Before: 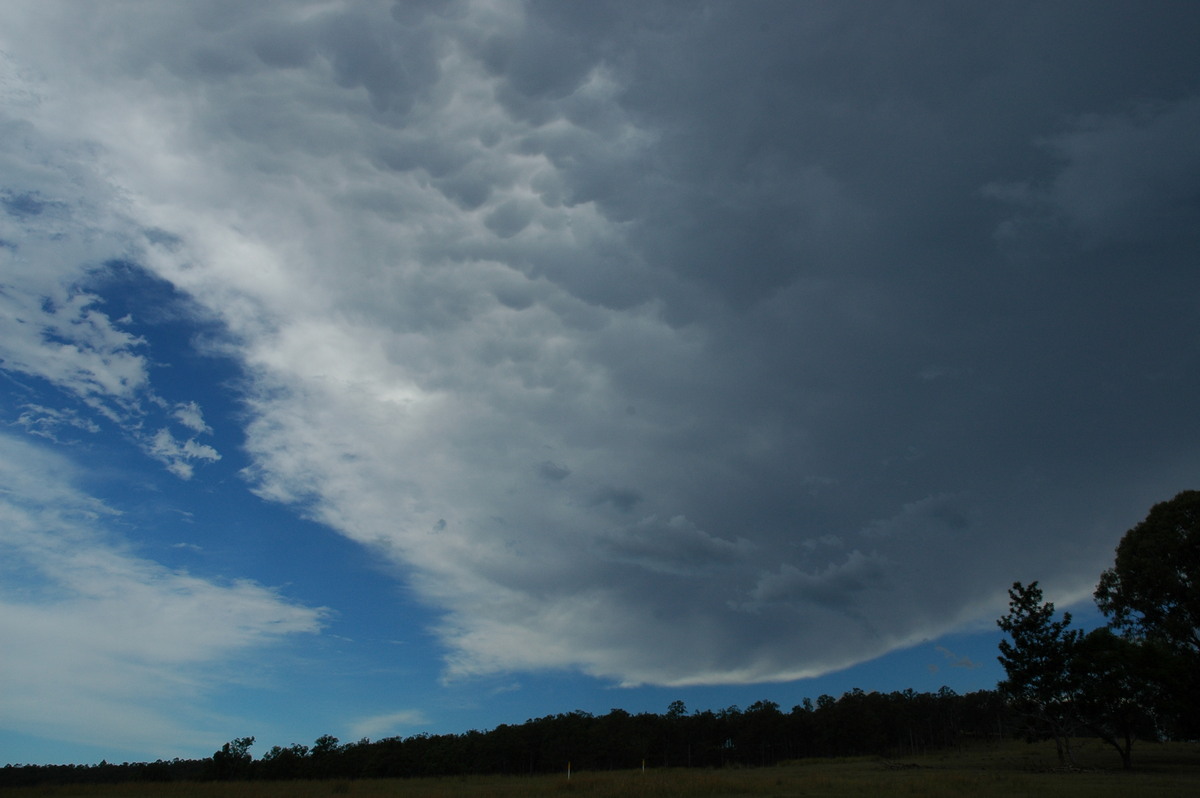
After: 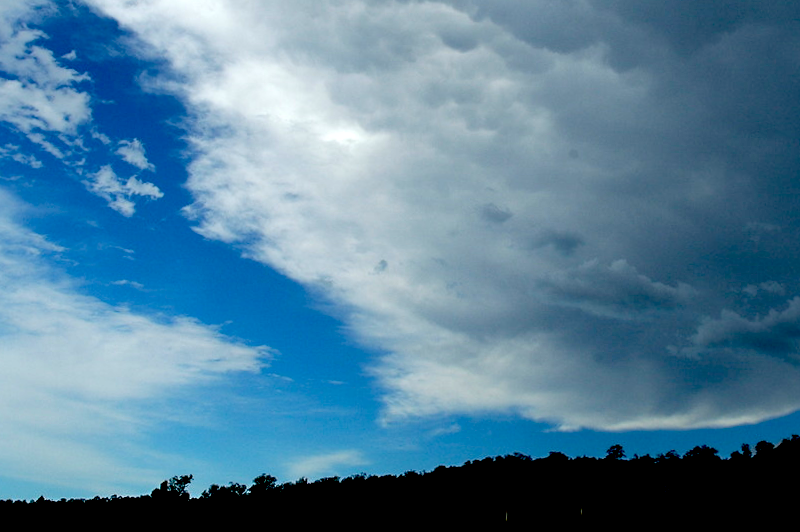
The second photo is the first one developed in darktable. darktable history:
sharpen: radius 5.325, amount 0.312, threshold 26.433
exposure: black level correction 0.035, exposure 0.9 EV, compensate highlight preservation false
crop and rotate: angle -0.82°, left 3.85%, top 31.828%, right 27.992%
